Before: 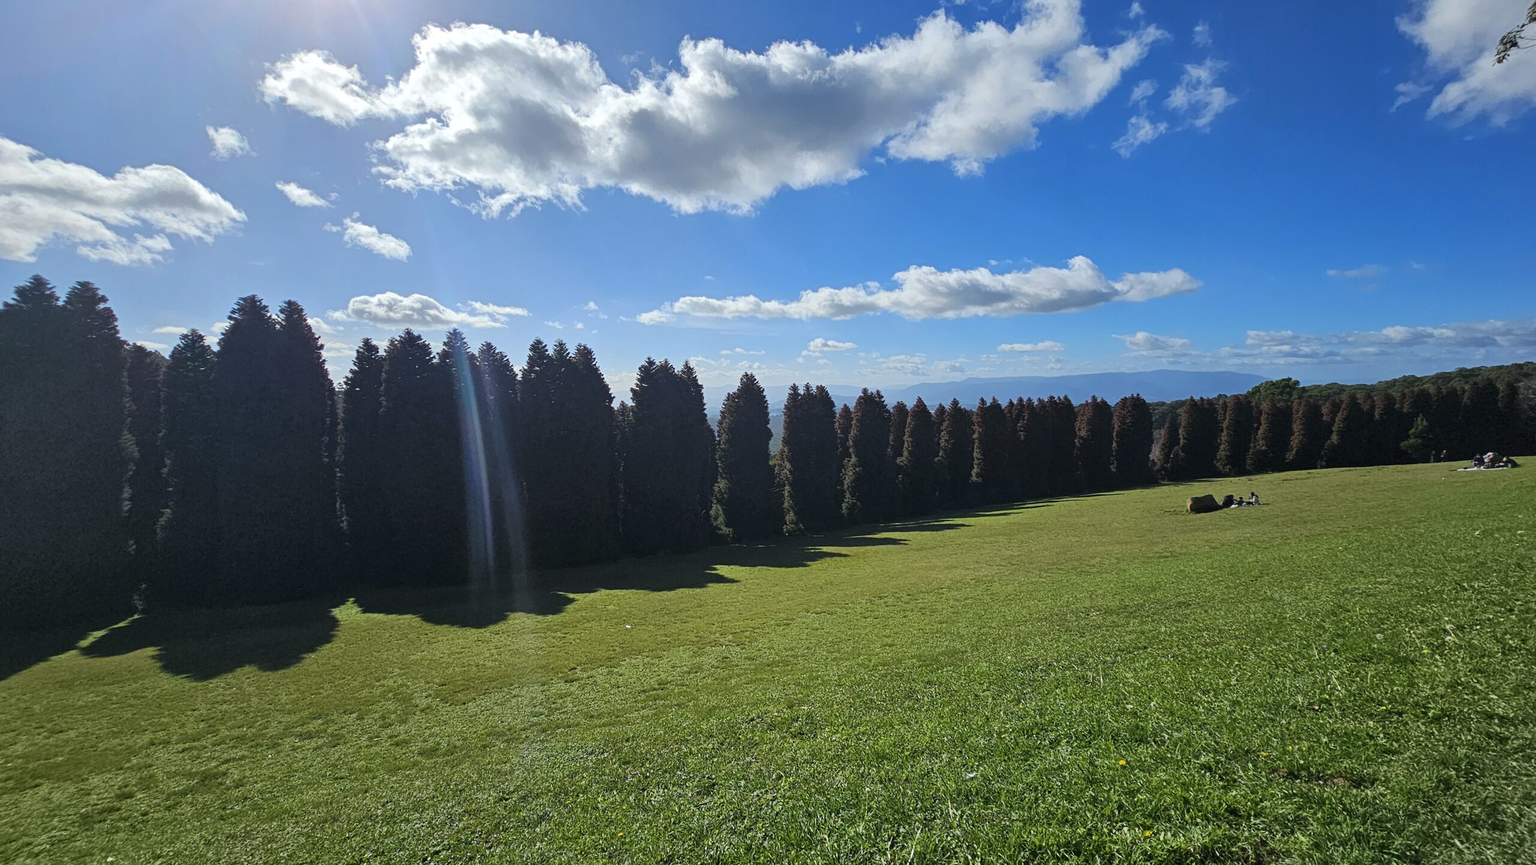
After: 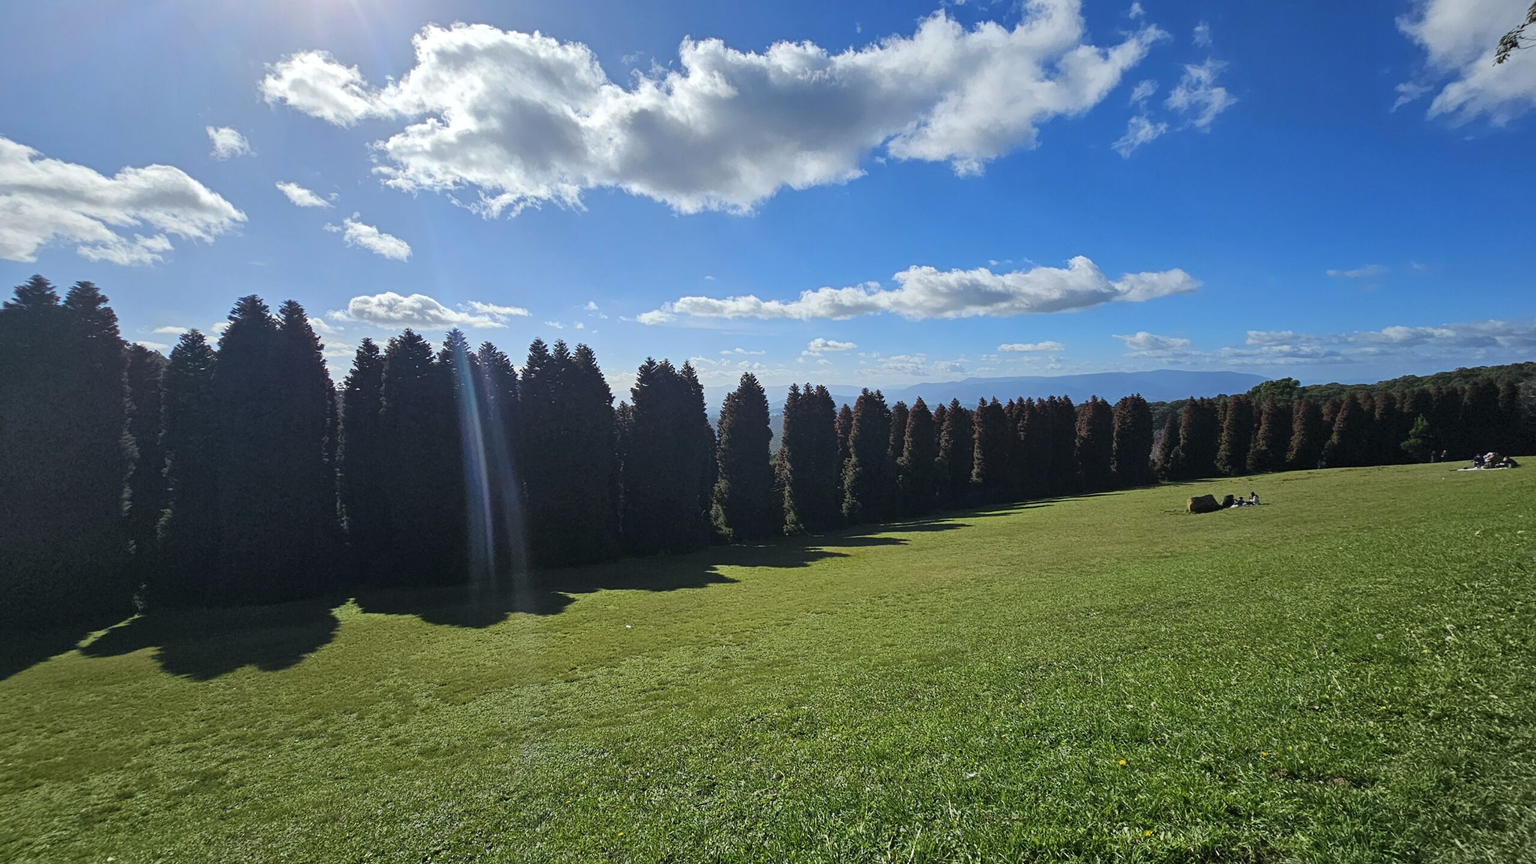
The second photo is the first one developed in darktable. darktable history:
color balance: output saturation 98.5%
